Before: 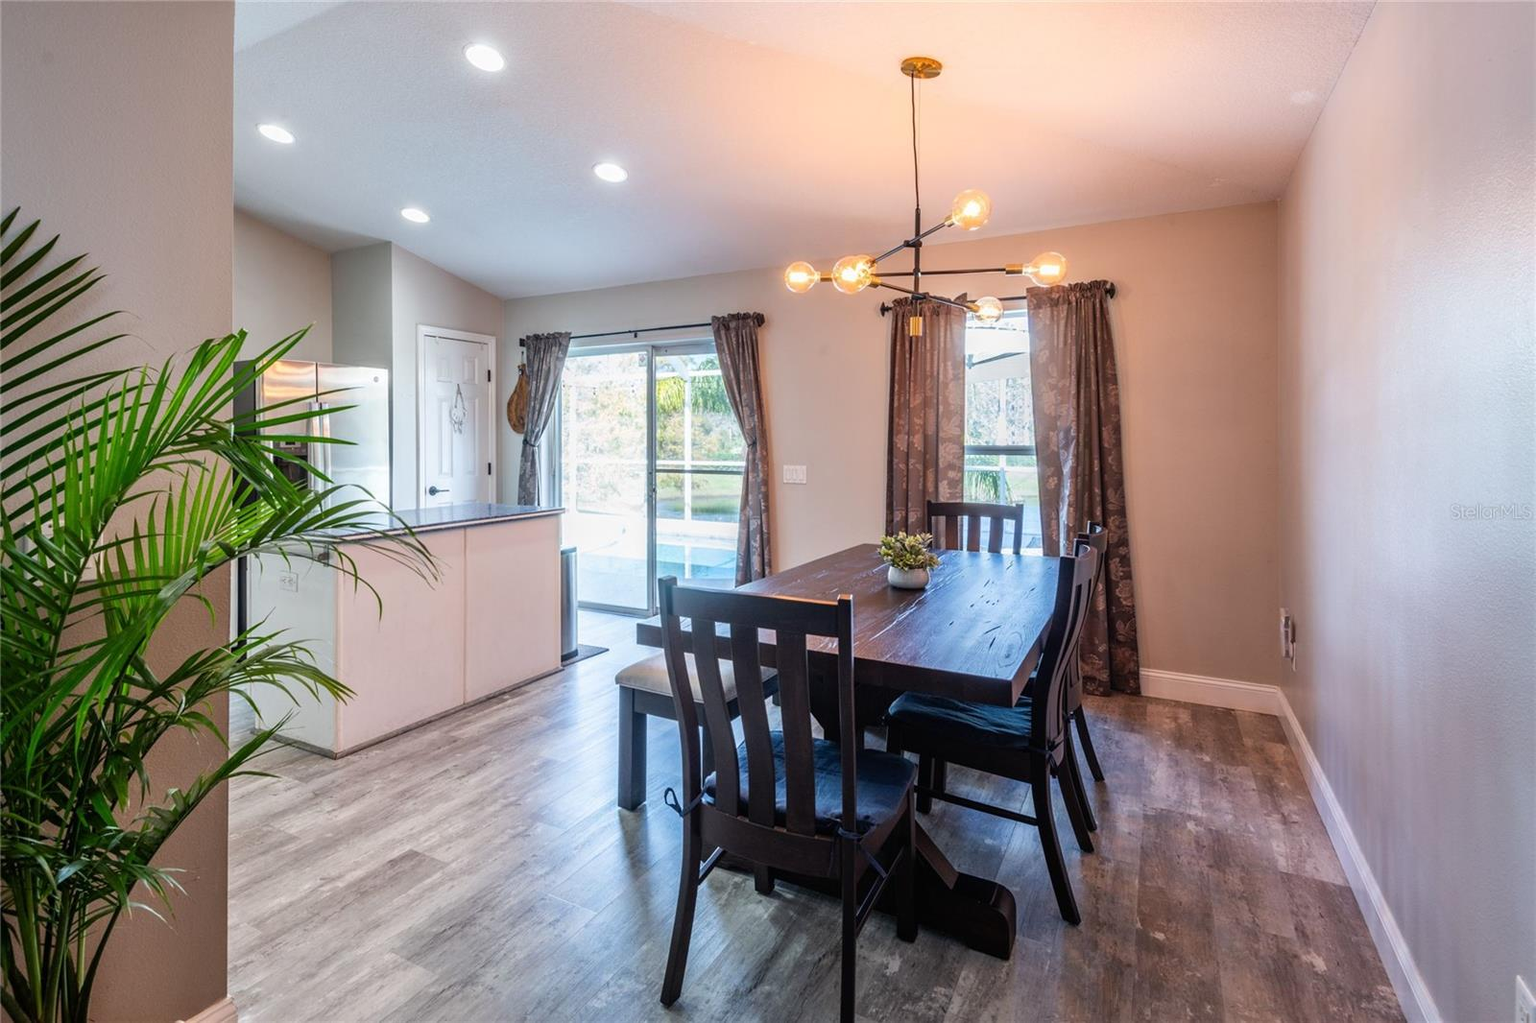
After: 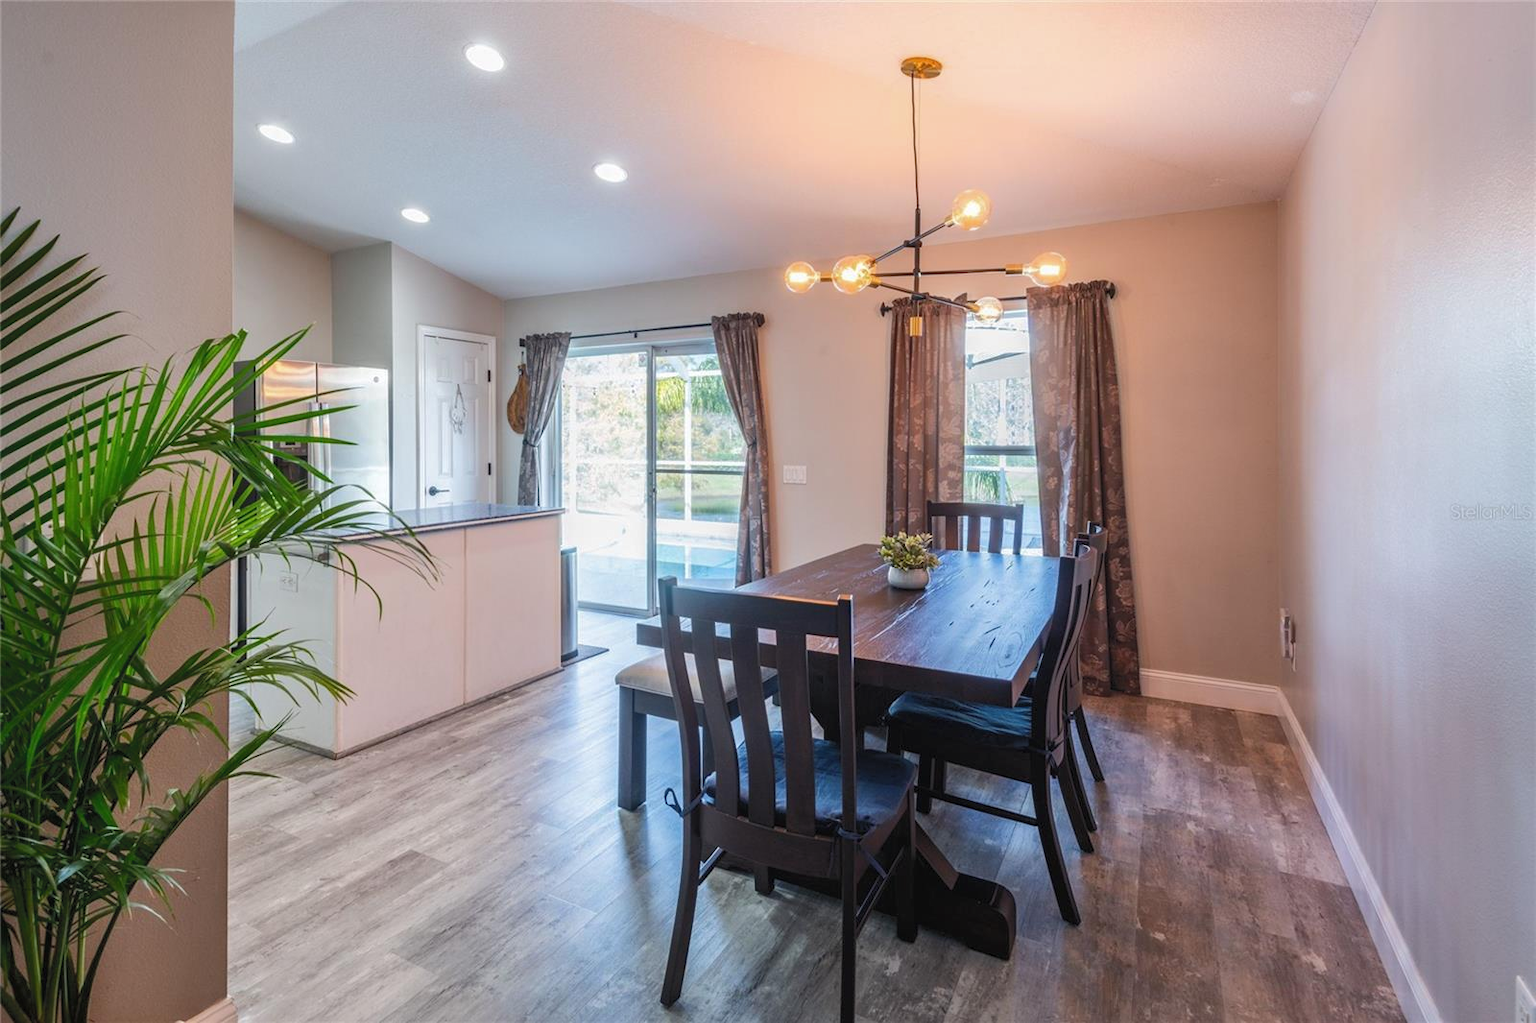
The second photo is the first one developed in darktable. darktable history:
tone curve: curves: ch0 [(0, 0) (0.003, 0.023) (0.011, 0.033) (0.025, 0.057) (0.044, 0.099) (0.069, 0.132) (0.1, 0.155) (0.136, 0.179) (0.177, 0.213) (0.224, 0.255) (0.277, 0.299) (0.335, 0.347) (0.399, 0.407) (0.468, 0.473) (0.543, 0.546) (0.623, 0.619) (0.709, 0.698) (0.801, 0.775) (0.898, 0.871) (1, 1)], color space Lab, independent channels, preserve colors none
